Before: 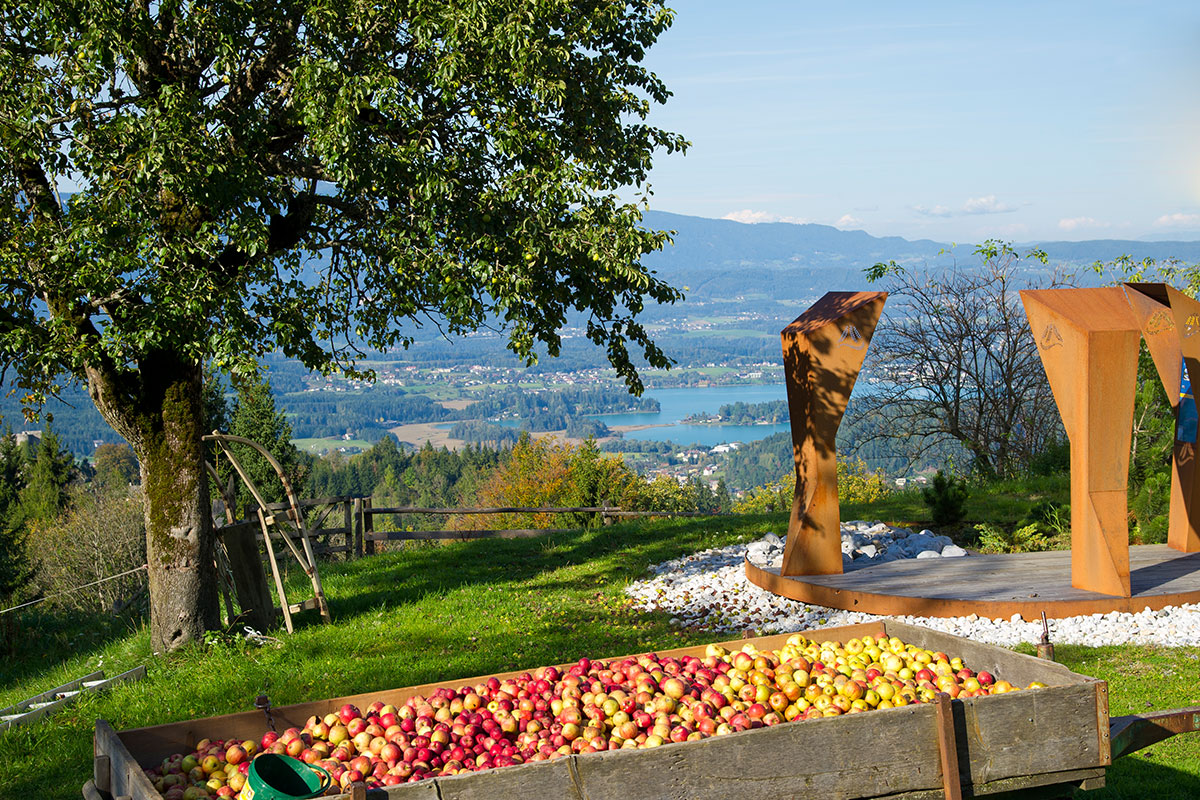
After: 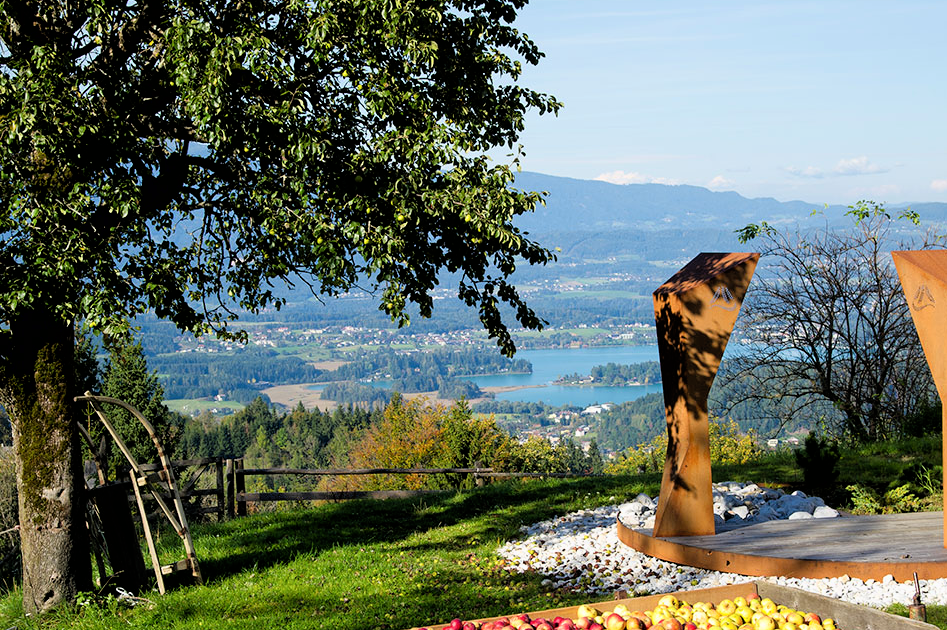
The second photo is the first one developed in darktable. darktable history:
crop and rotate: left 10.7%, top 5.071%, right 10.304%, bottom 16.166%
filmic rgb: black relative exposure -4.95 EV, white relative exposure 2.84 EV, hardness 3.72, color science v6 (2022)
levels: levels [0, 0.492, 0.984]
